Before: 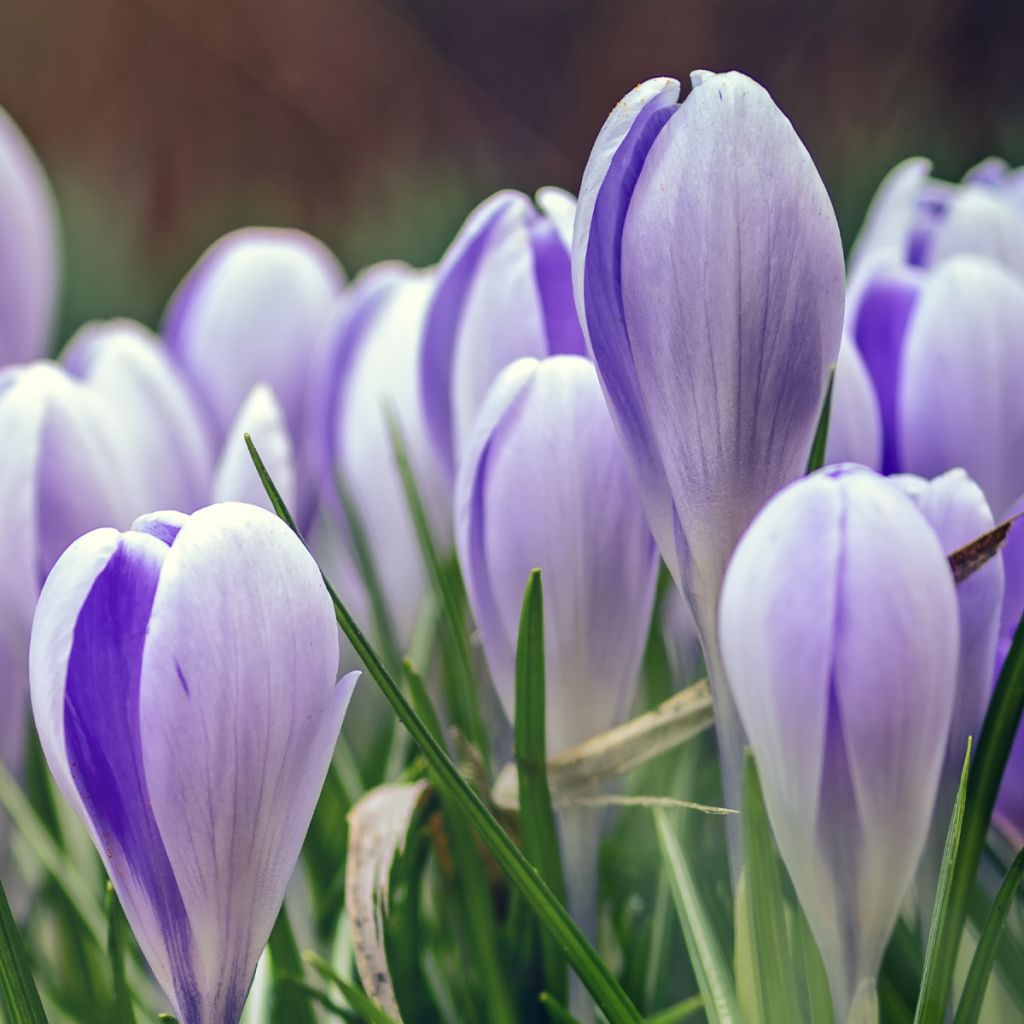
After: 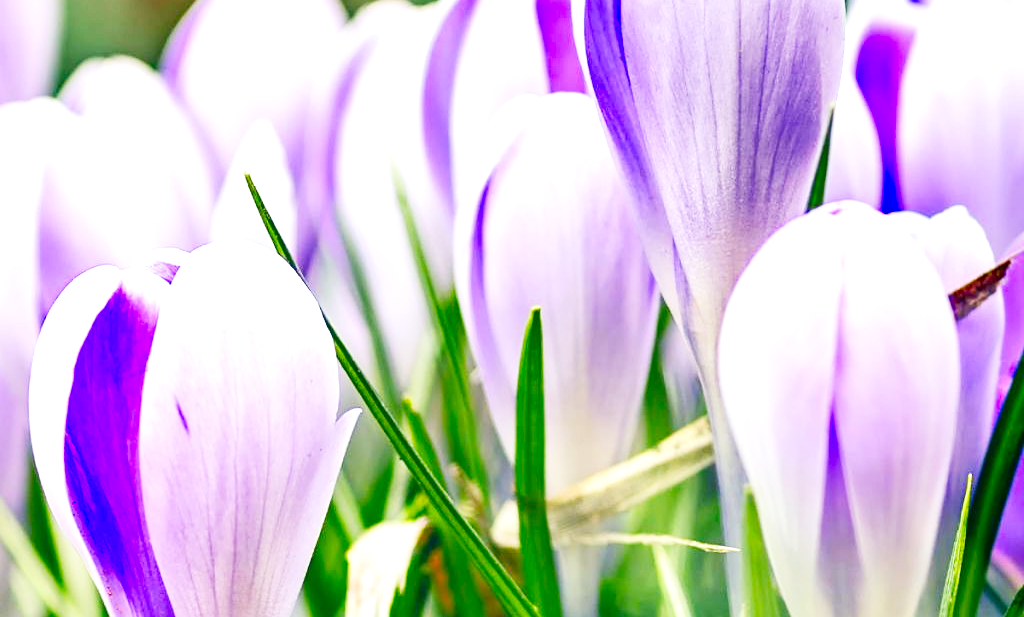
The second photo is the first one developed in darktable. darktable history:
crop and rotate: top 25.671%, bottom 13.984%
shadows and highlights: shadows -87.9, highlights -35.73, soften with gaussian
filmic rgb: black relative exposure -16 EV, white relative exposure 6.29 EV, hardness 5.12, contrast 1.35, add noise in highlights 0.001, preserve chrominance no, color science v4 (2020)
color balance rgb: perceptual saturation grading › global saturation 29.828%, perceptual brilliance grading › global brilliance 2.042%, perceptual brilliance grading › highlights 8.304%, perceptual brilliance grading › shadows -3.973%
sharpen: amount 0.203
levels: gray 59.34%, levels [0, 0.43, 0.984]
exposure: black level correction 0, exposure 1 EV, compensate highlight preservation false
color calibration: x 0.34, y 0.354, temperature 5204.69 K
